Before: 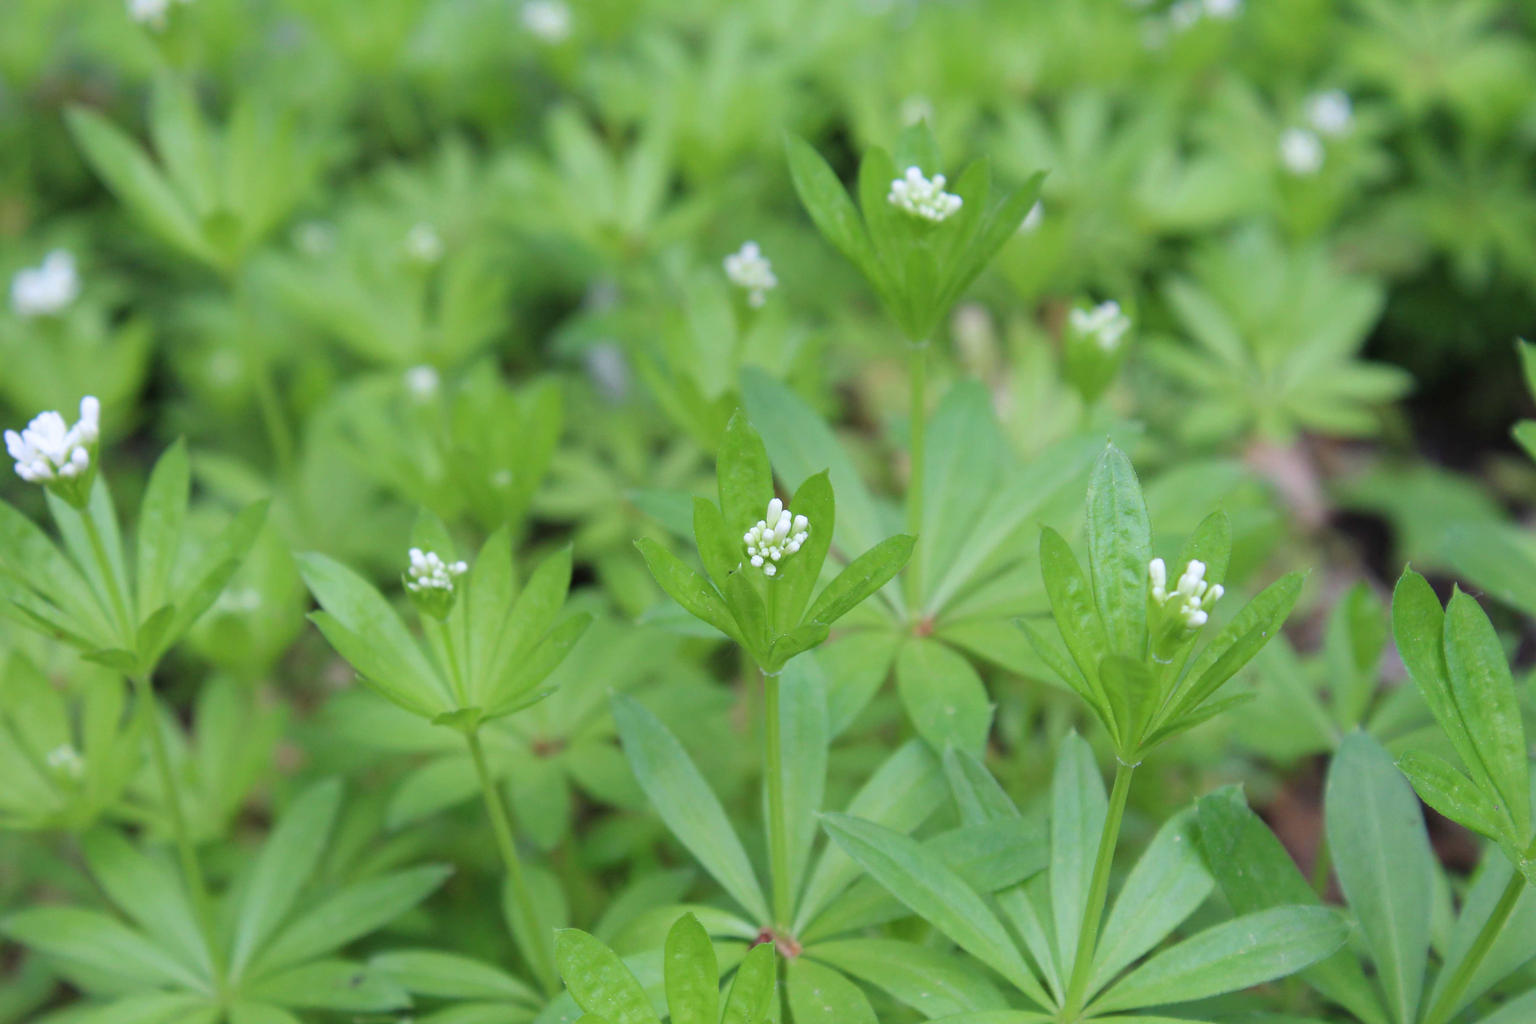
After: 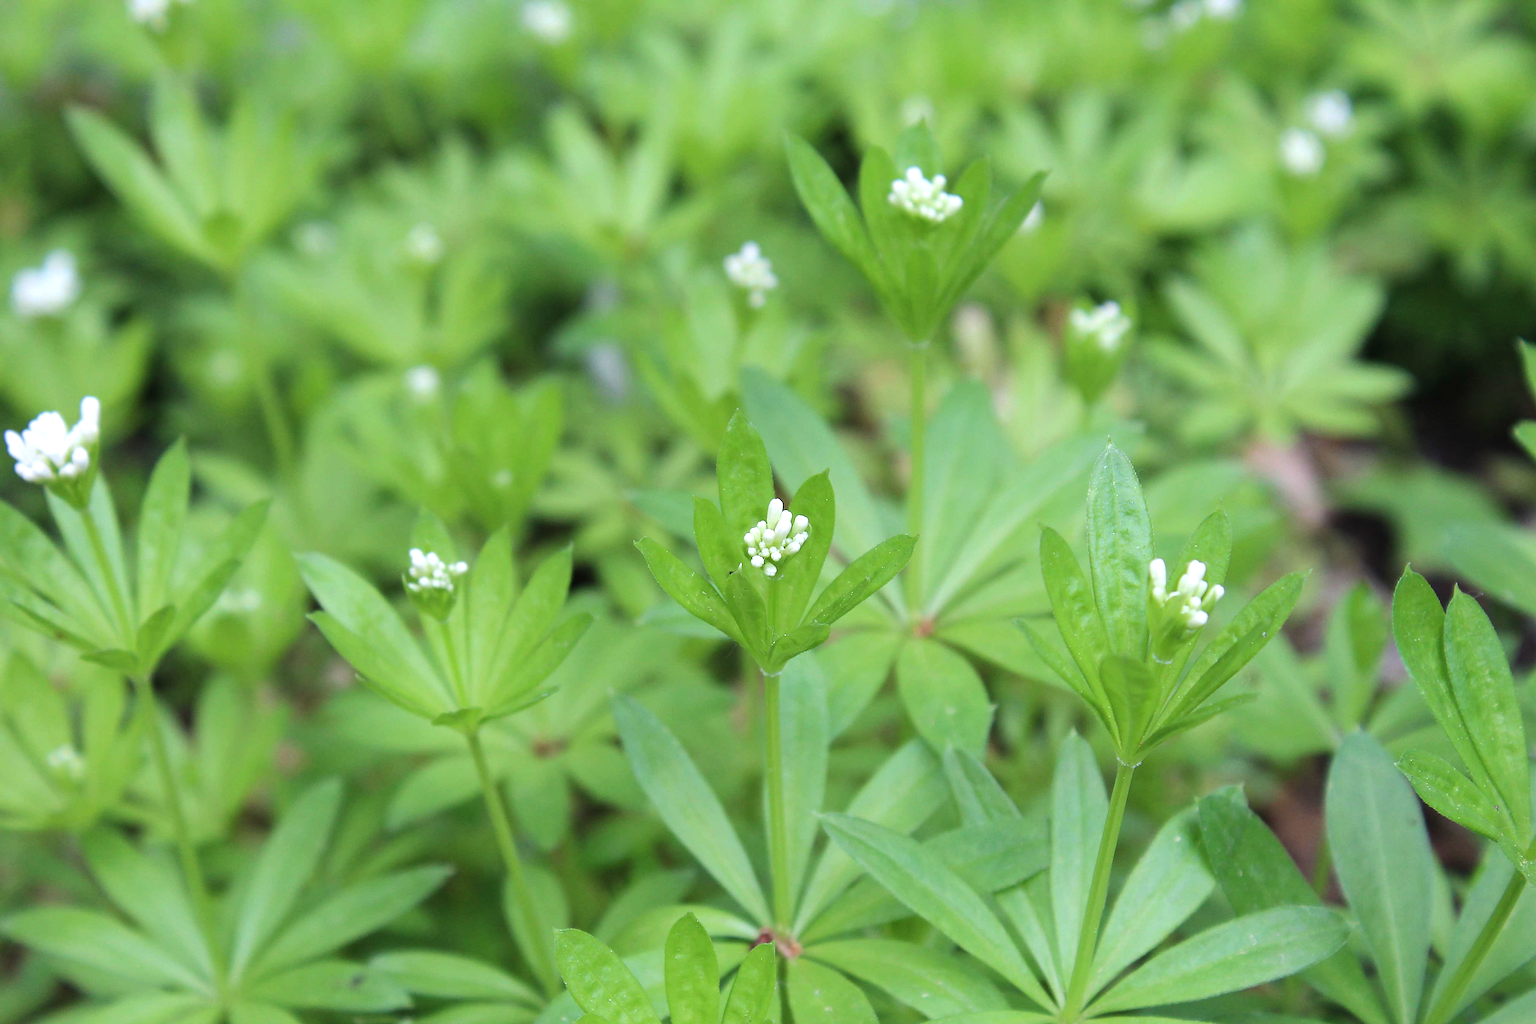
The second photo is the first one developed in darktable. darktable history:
sharpen: amount 0.75
tone equalizer: -8 EV -0.417 EV, -7 EV -0.389 EV, -6 EV -0.333 EV, -5 EV -0.222 EV, -3 EV 0.222 EV, -2 EV 0.333 EV, -1 EV 0.389 EV, +0 EV 0.417 EV, edges refinement/feathering 500, mask exposure compensation -1.57 EV, preserve details no
